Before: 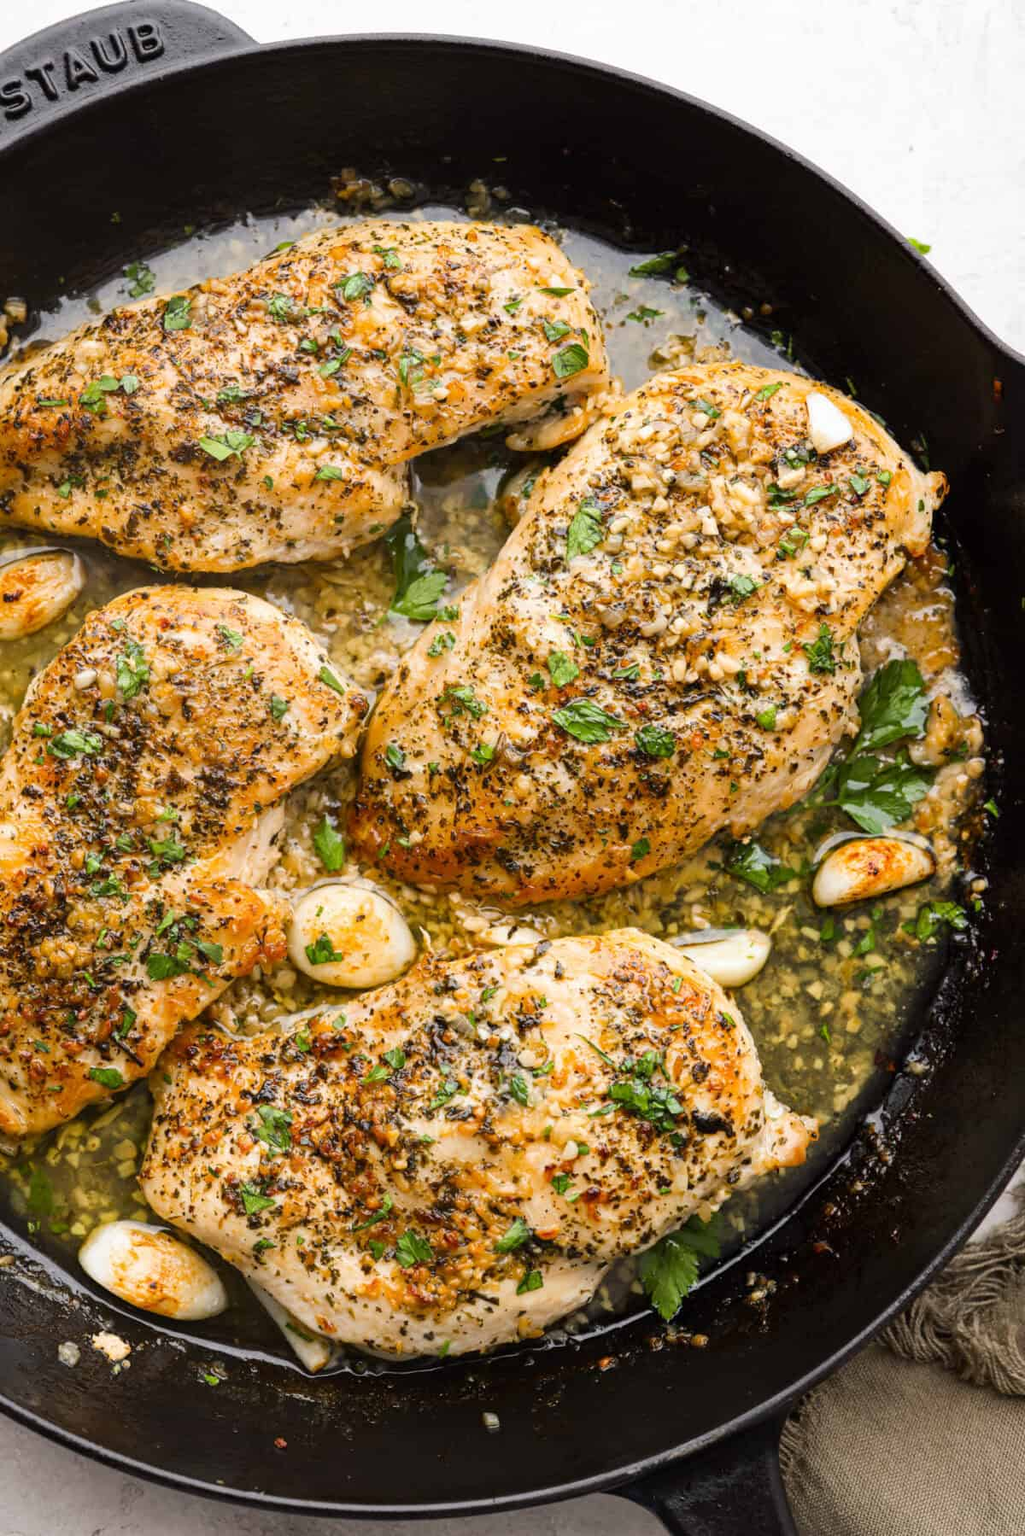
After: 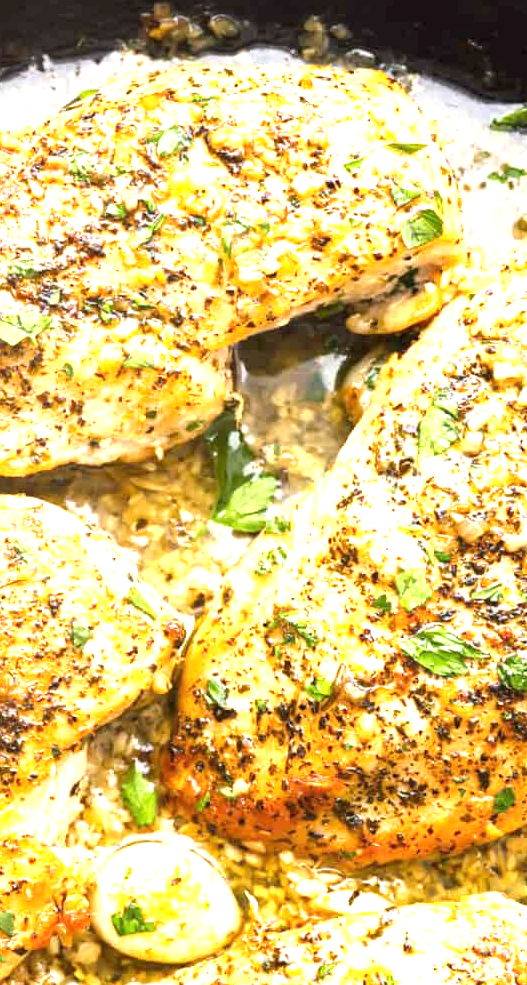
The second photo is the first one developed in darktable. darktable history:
crop: left 20.54%, top 10.788%, right 35.517%, bottom 34.445%
exposure: black level correction 0, exposure 1.442 EV, compensate highlight preservation false
